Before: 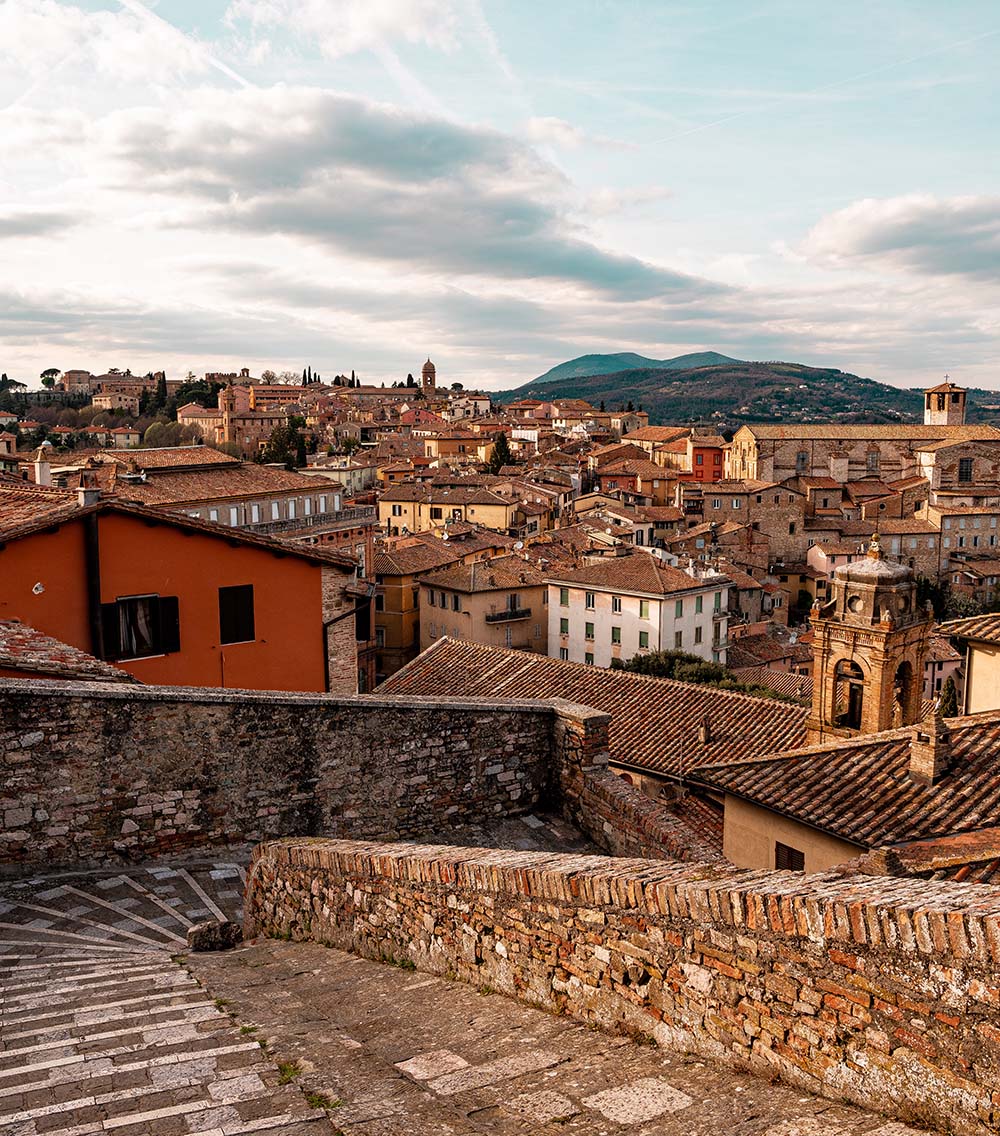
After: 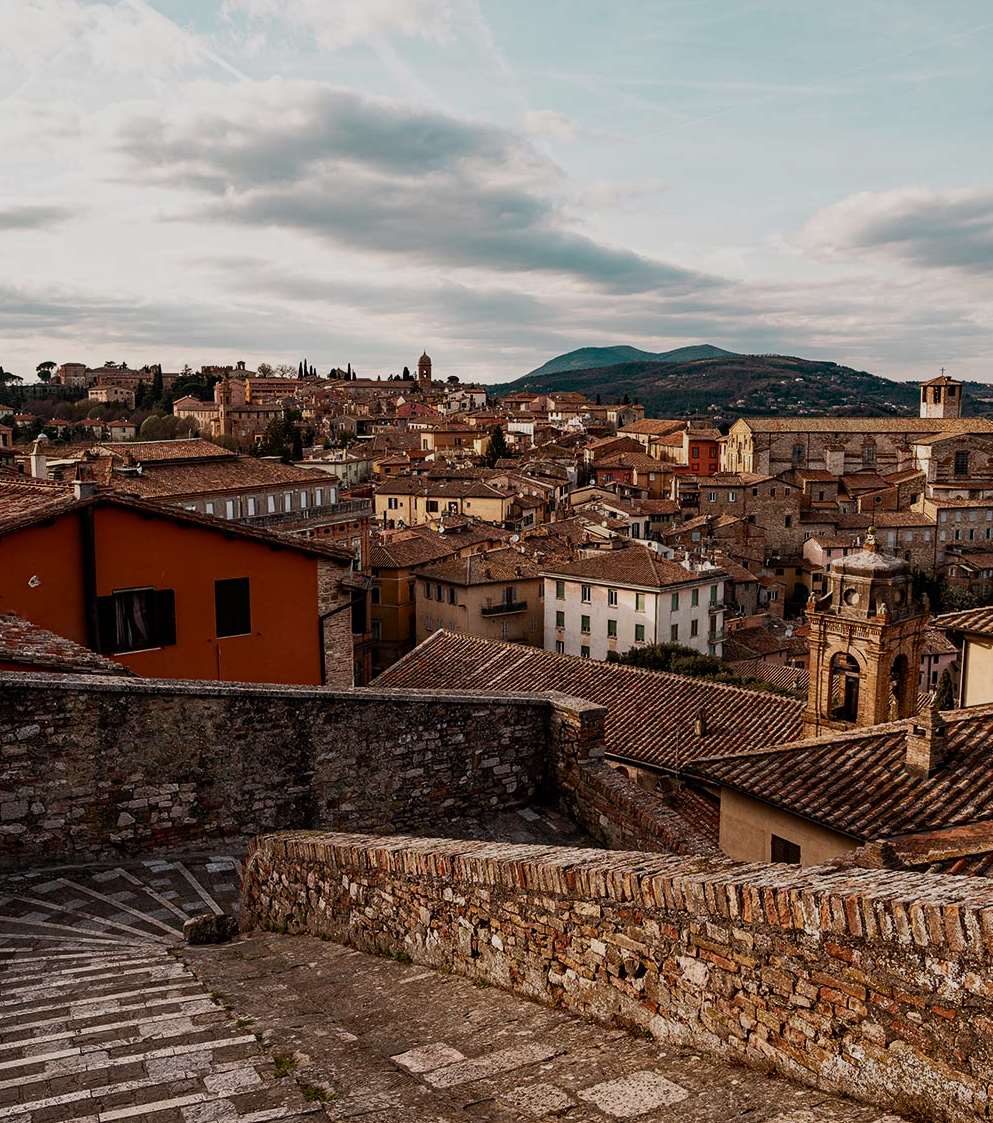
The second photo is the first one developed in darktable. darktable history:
exposure: exposure -0.94 EV, compensate highlight preservation false
color correction: highlights a* -0.147, highlights b* 0.125
contrast brightness saturation: contrast 0.243, brightness 0.093
crop: left 0.445%, top 0.676%, right 0.241%, bottom 0.412%
